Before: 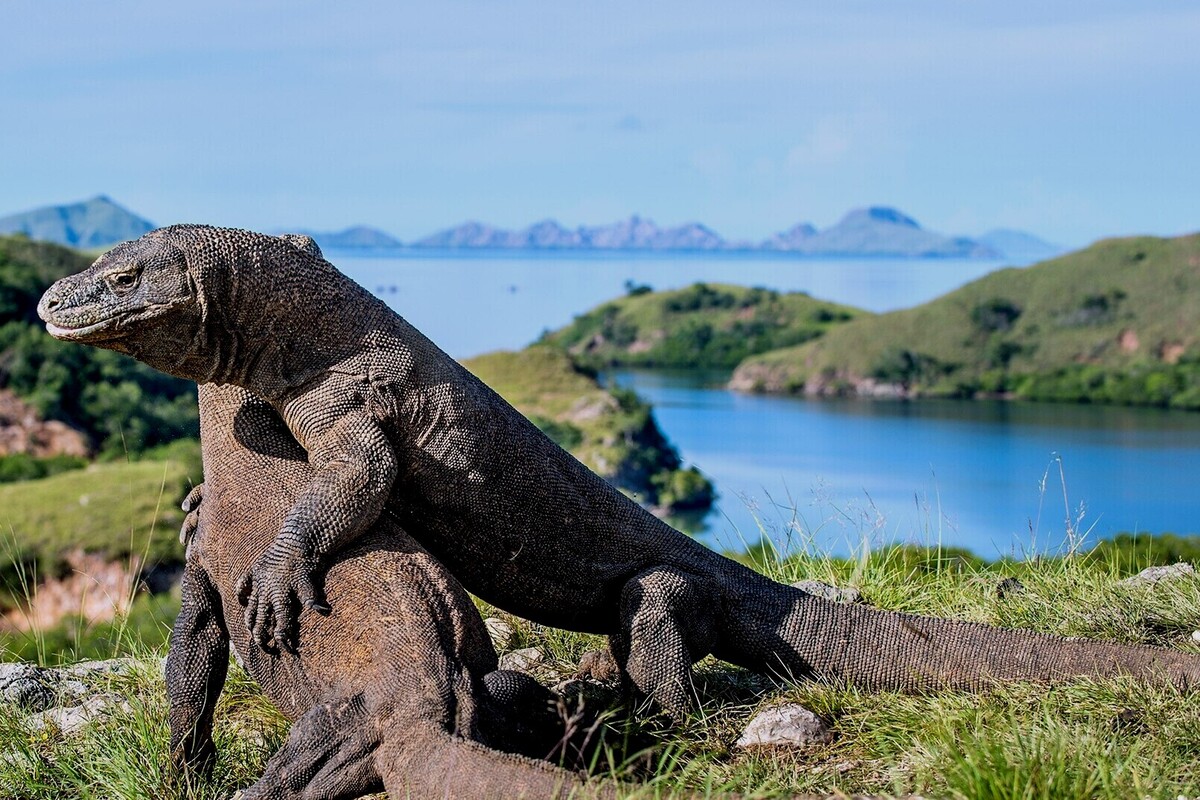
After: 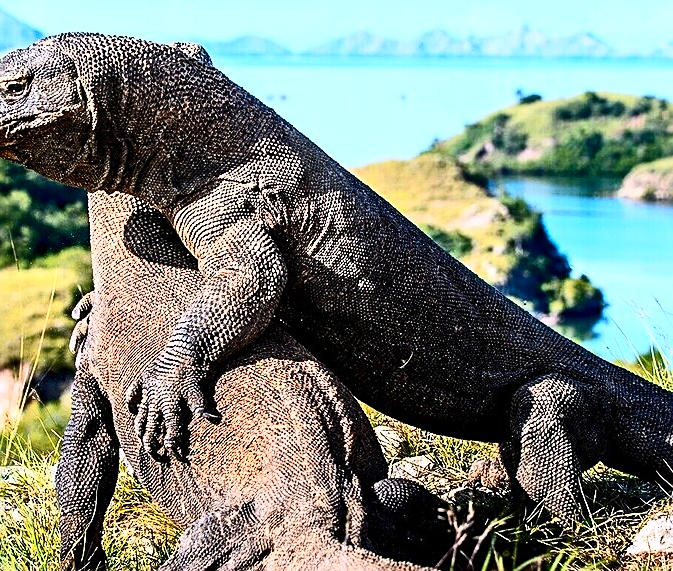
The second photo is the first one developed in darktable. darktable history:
contrast brightness saturation: contrast 0.404, brightness 0.098, saturation 0.205
sharpen: on, module defaults
exposure: exposure 0.751 EV, compensate highlight preservation false
crop: left 9.216%, top 24.05%, right 34.63%, bottom 4.456%
color zones: curves: ch1 [(0, 0.455) (0.063, 0.455) (0.286, 0.495) (0.429, 0.5) (0.571, 0.5) (0.714, 0.5) (0.857, 0.5) (1, 0.455)]; ch2 [(0, 0.532) (0.063, 0.521) (0.233, 0.447) (0.429, 0.489) (0.571, 0.5) (0.714, 0.5) (0.857, 0.5) (1, 0.532)]
